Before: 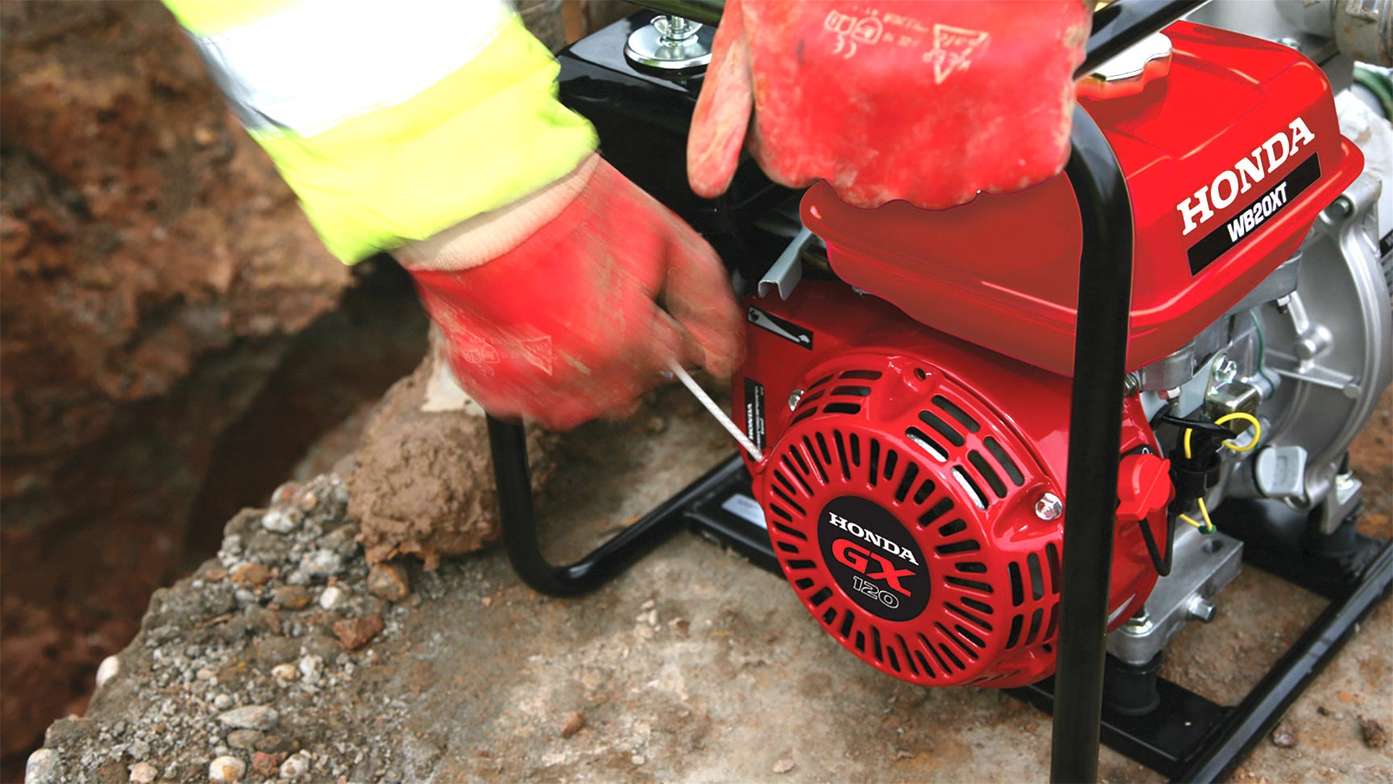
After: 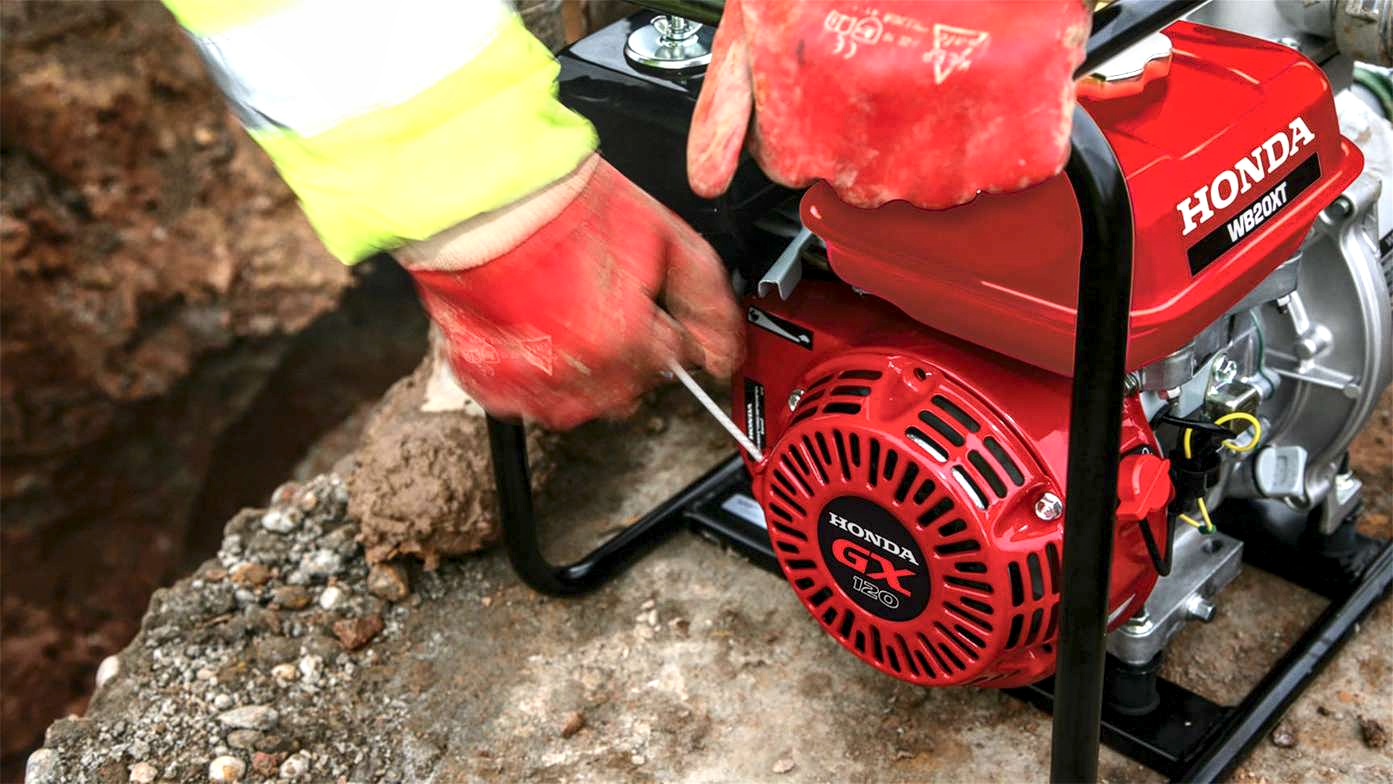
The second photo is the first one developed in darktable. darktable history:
tone equalizer: on, module defaults
local contrast: highlights 61%, detail 143%, midtone range 0.428
exposure: black level correction 0.001, compensate highlight preservation false
contrast brightness saturation: contrast 0.14
